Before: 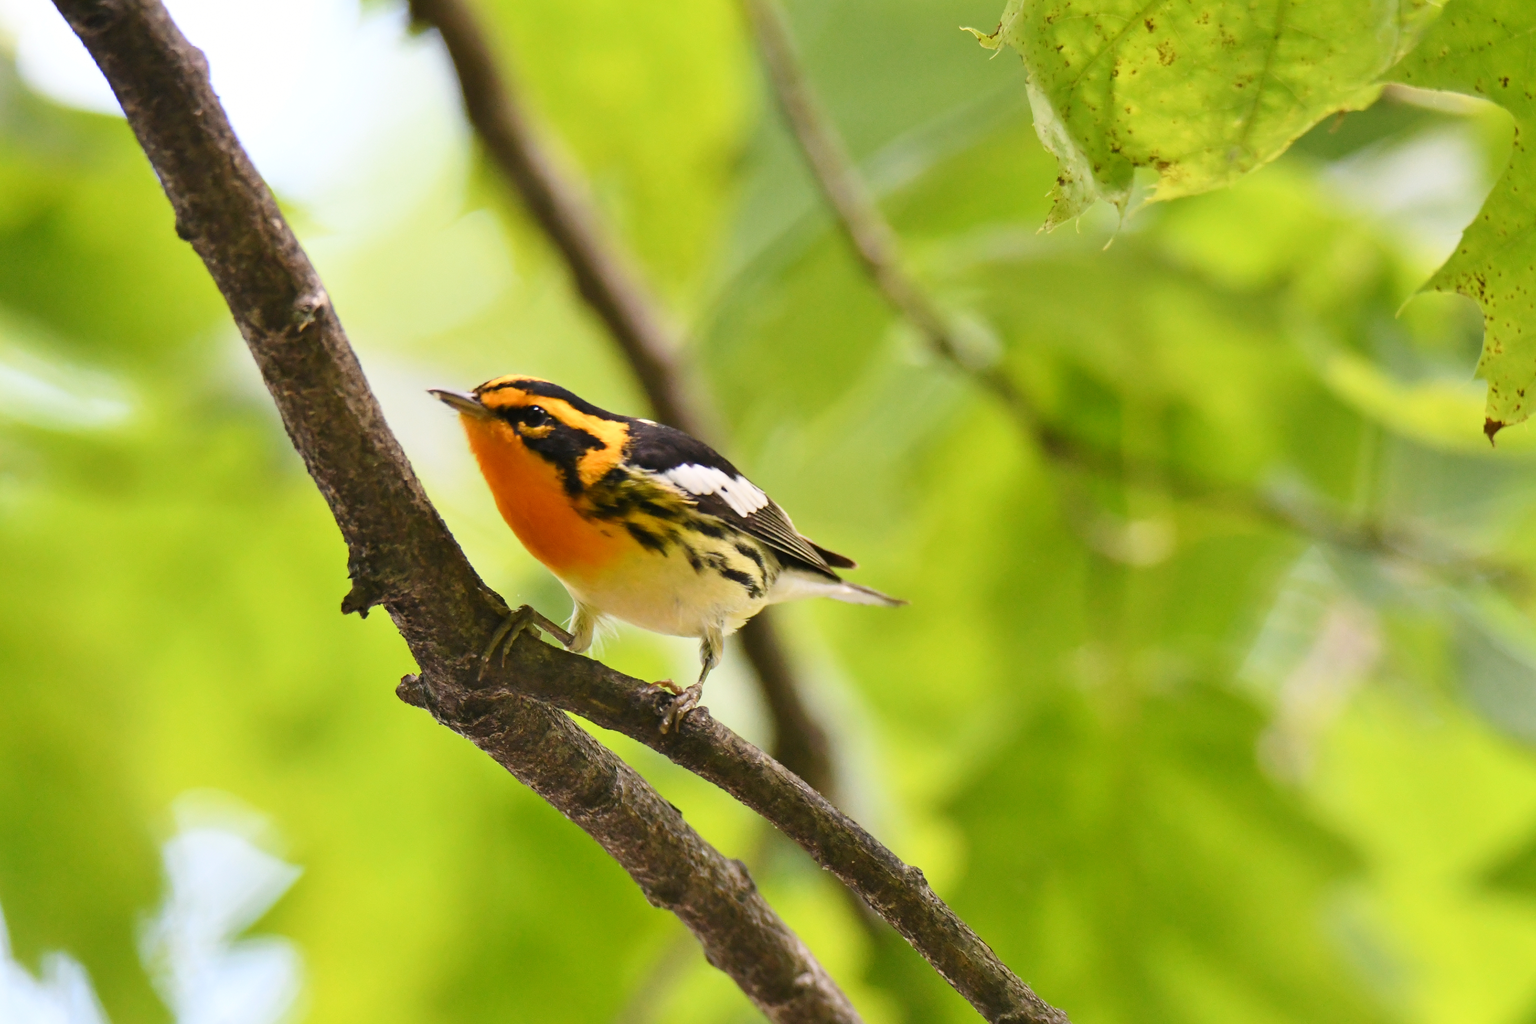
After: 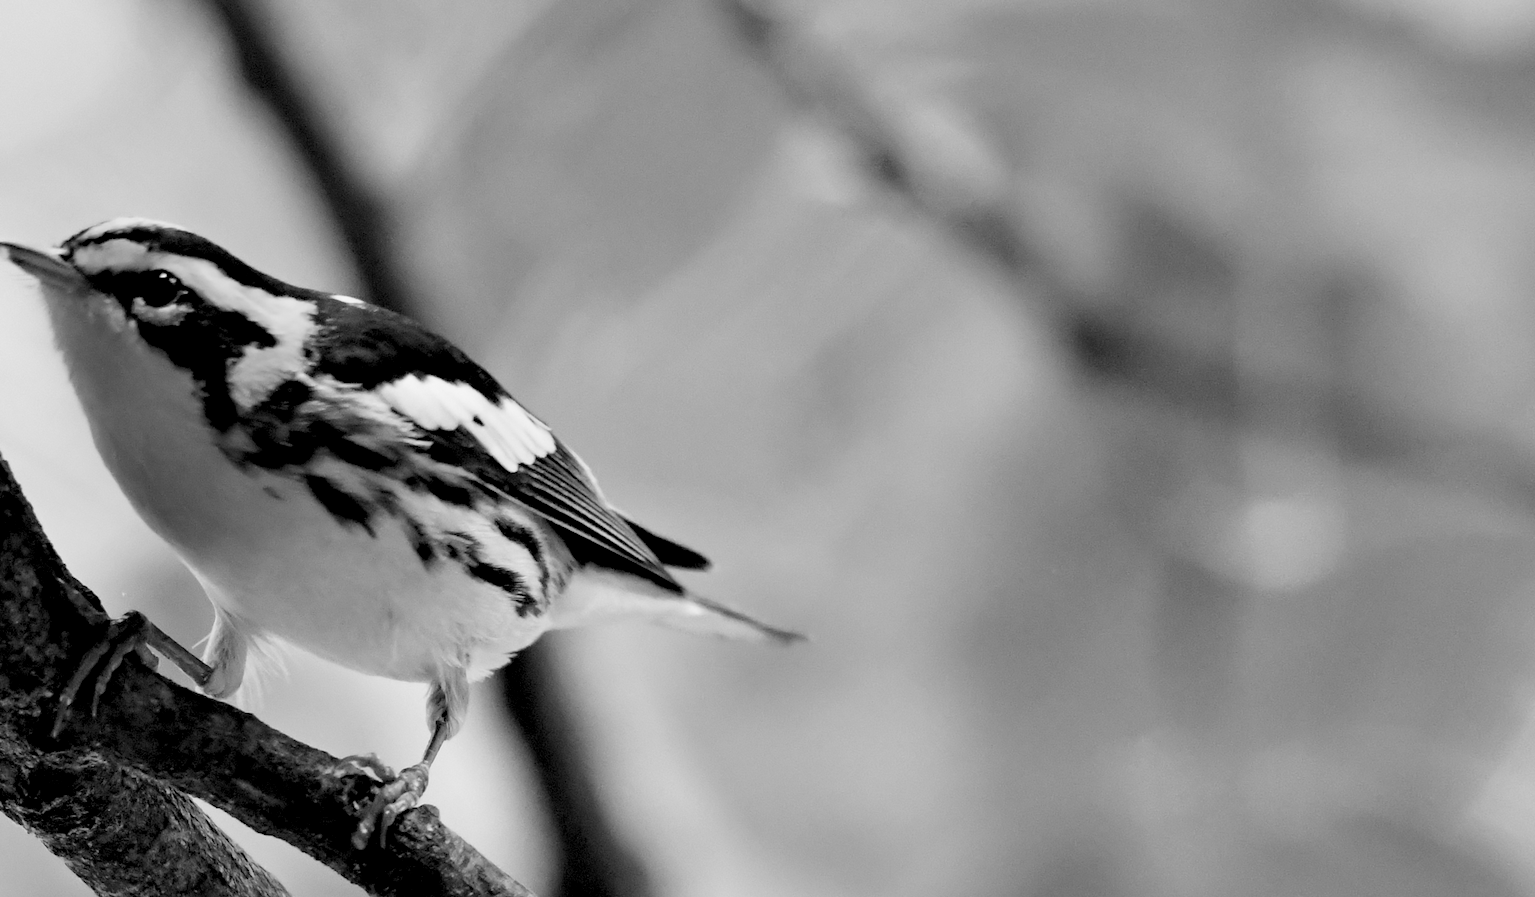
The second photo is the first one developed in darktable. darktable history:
monochrome: on, module defaults
crop and rotate: left 22.13%, top 22.054%, right 22.026%, bottom 22.102%
rotate and perspective: rotation 1.69°, lens shift (vertical) -0.023, lens shift (horizontal) -0.291, crop left 0.025, crop right 0.988, crop top 0.092, crop bottom 0.842
exposure: black level correction 0.029, exposure -0.073 EV, compensate highlight preservation false
